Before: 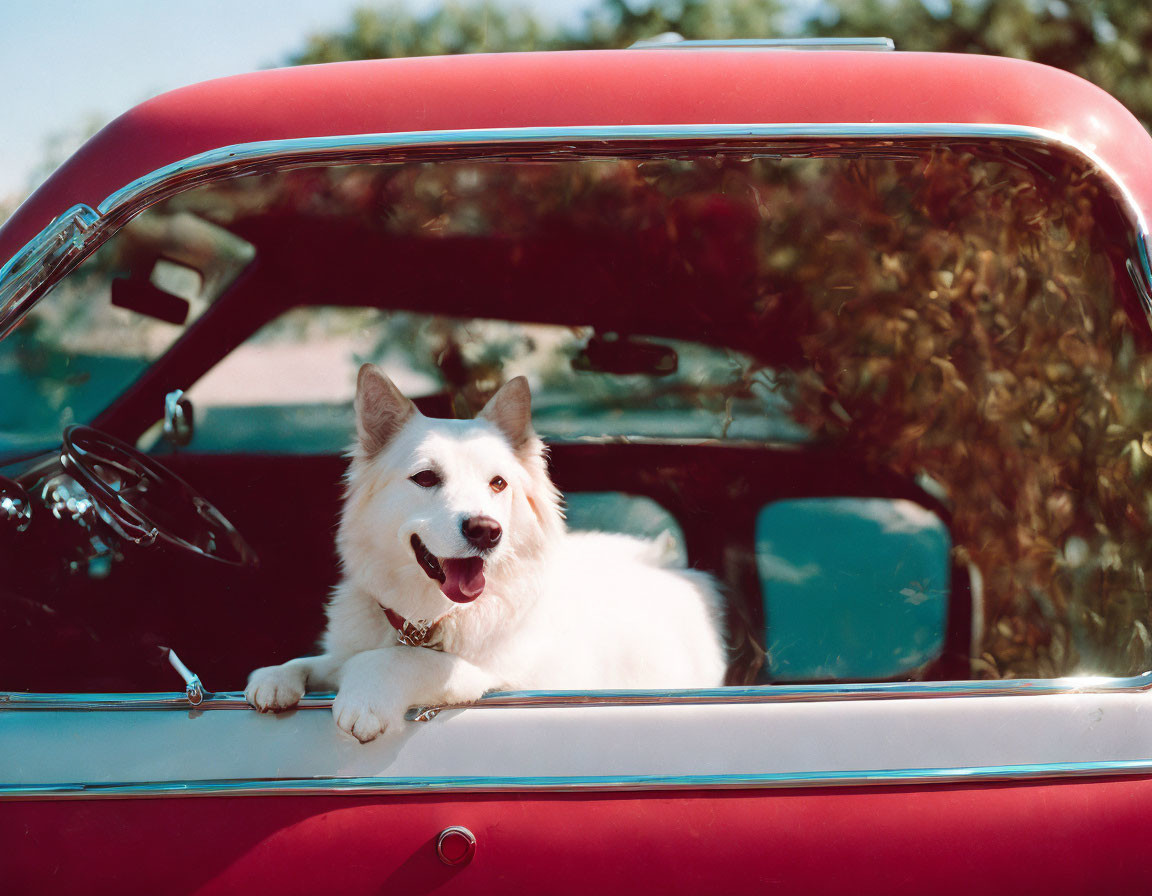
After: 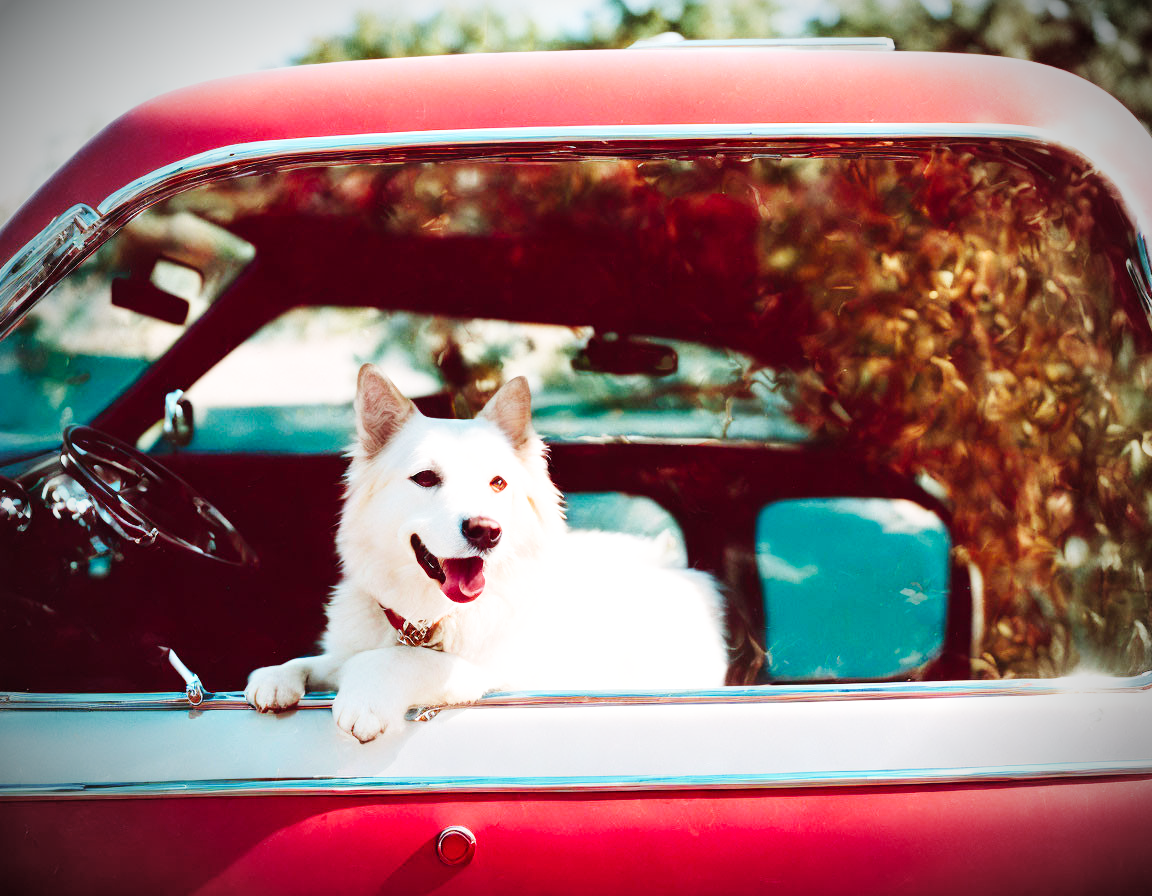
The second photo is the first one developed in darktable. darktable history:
base curve: curves: ch0 [(0, 0.003) (0.001, 0.002) (0.006, 0.004) (0.02, 0.022) (0.048, 0.086) (0.094, 0.234) (0.162, 0.431) (0.258, 0.629) (0.385, 0.8) (0.548, 0.918) (0.751, 0.988) (1, 1)], preserve colors none
vignetting: brightness -0.818, width/height ratio 1.092
